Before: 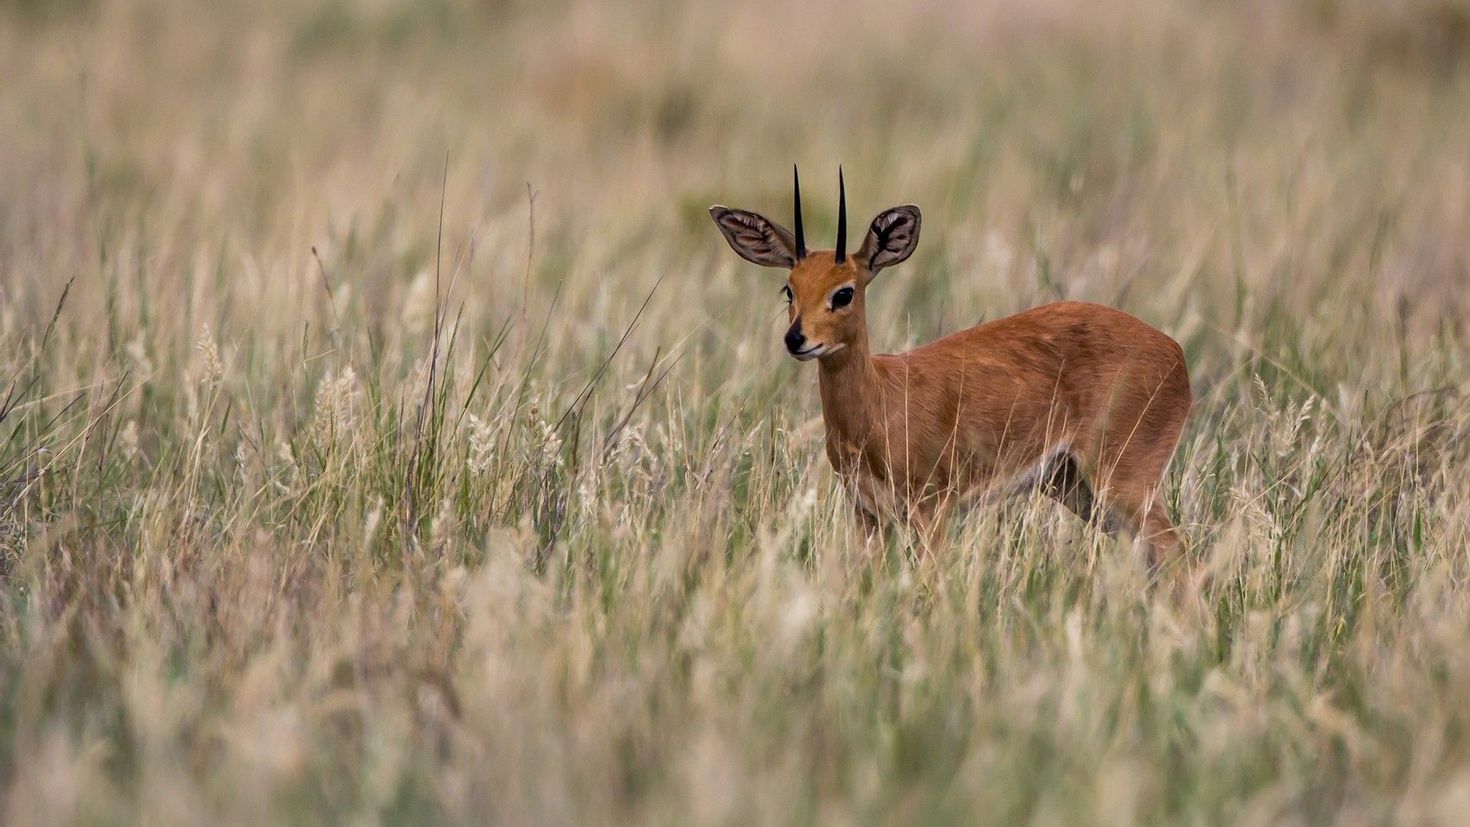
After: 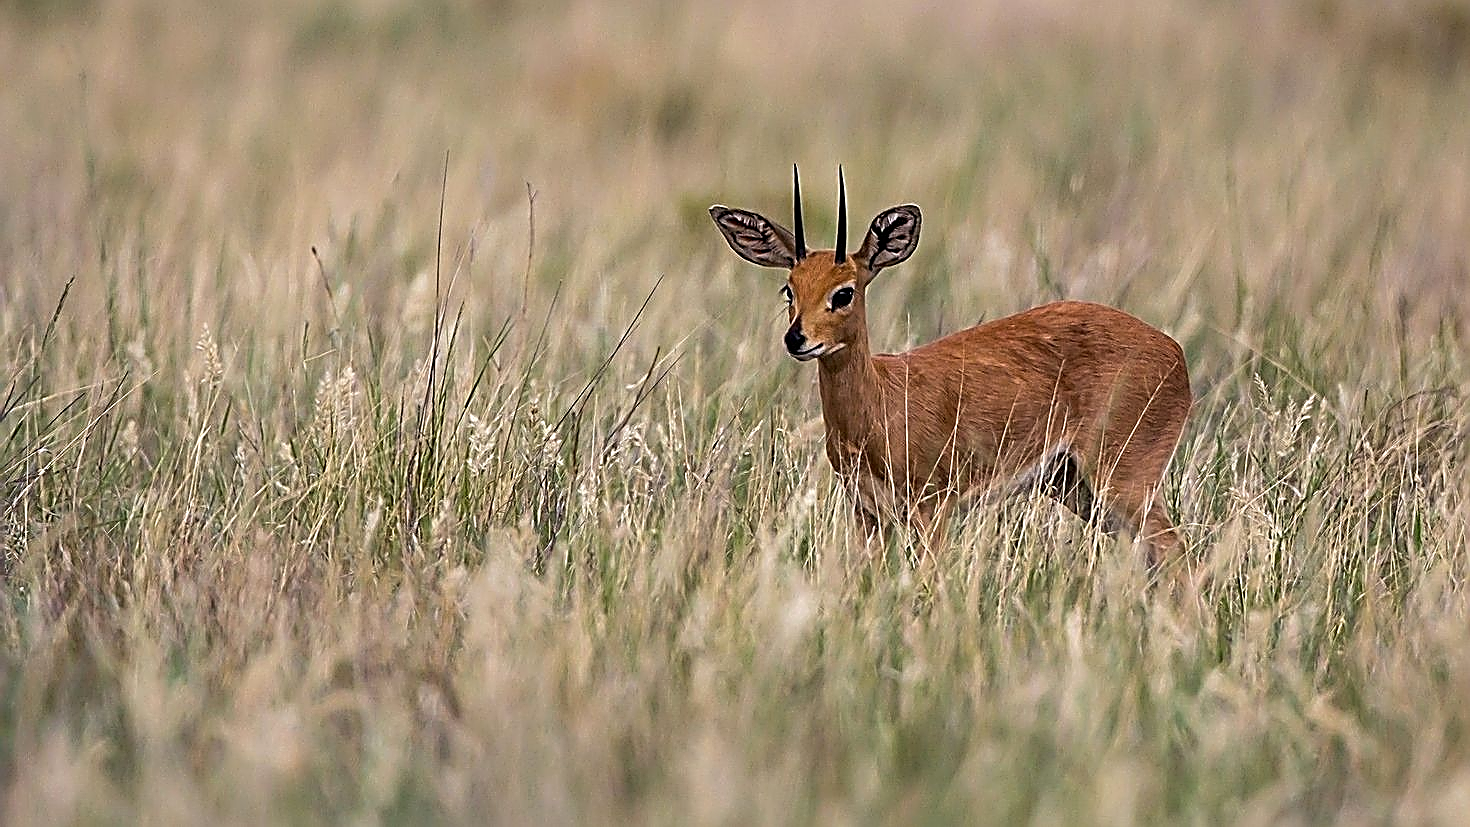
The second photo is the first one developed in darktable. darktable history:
exposure: exposure 0.127 EV, compensate highlight preservation false
sharpen: amount 1.982
